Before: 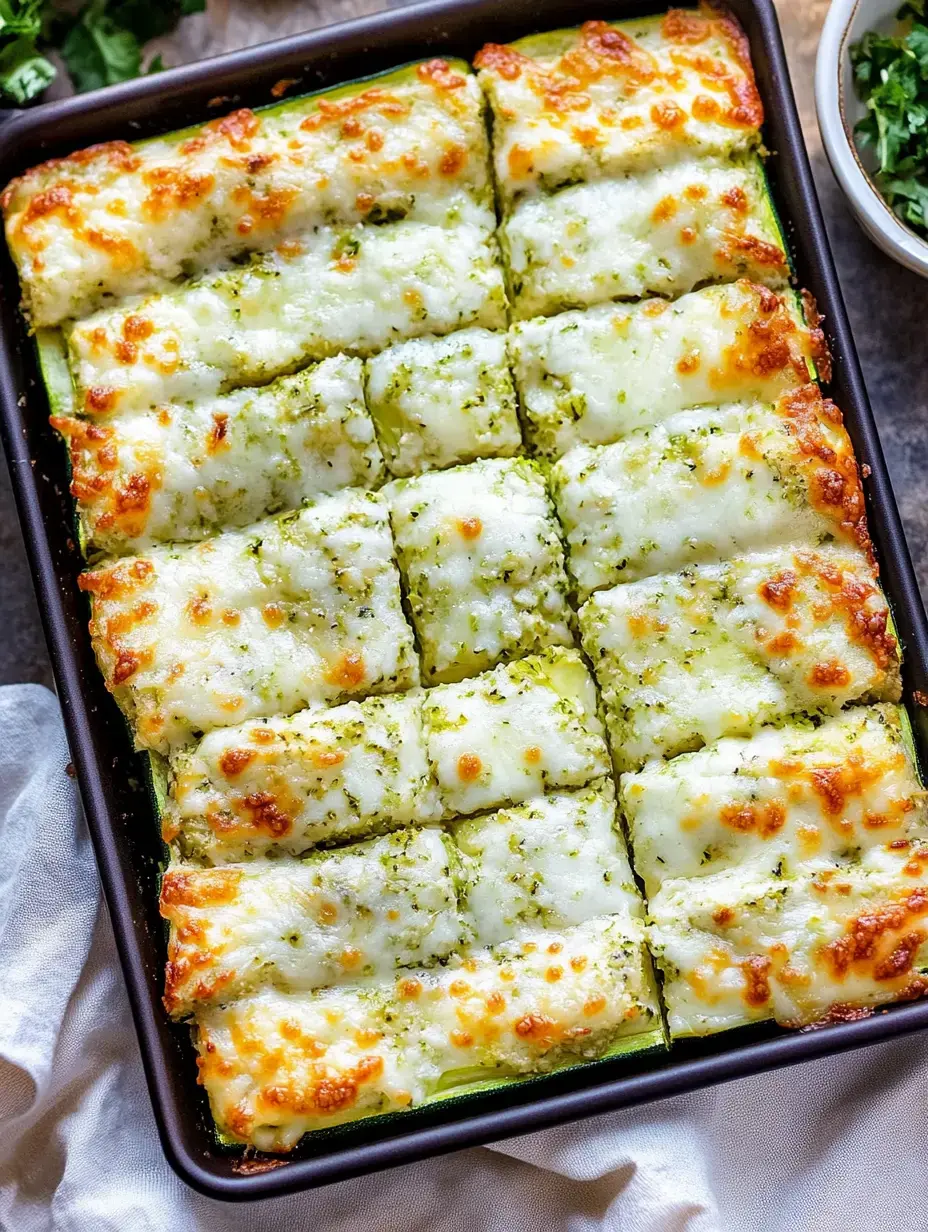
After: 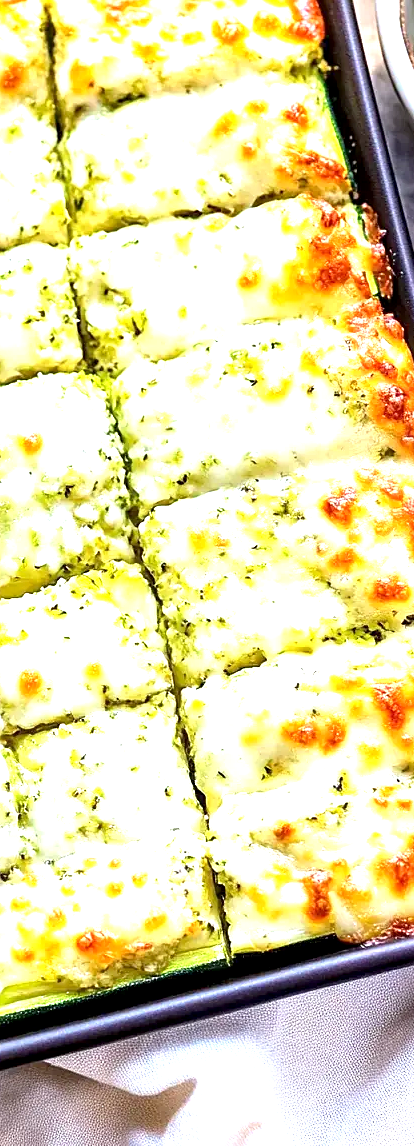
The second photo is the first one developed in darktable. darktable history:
crop: left 47.312%, top 6.944%, right 8.025%
sharpen: amount 0.201
exposure: black level correction 0.002, exposure 1.324 EV, compensate highlight preservation false
